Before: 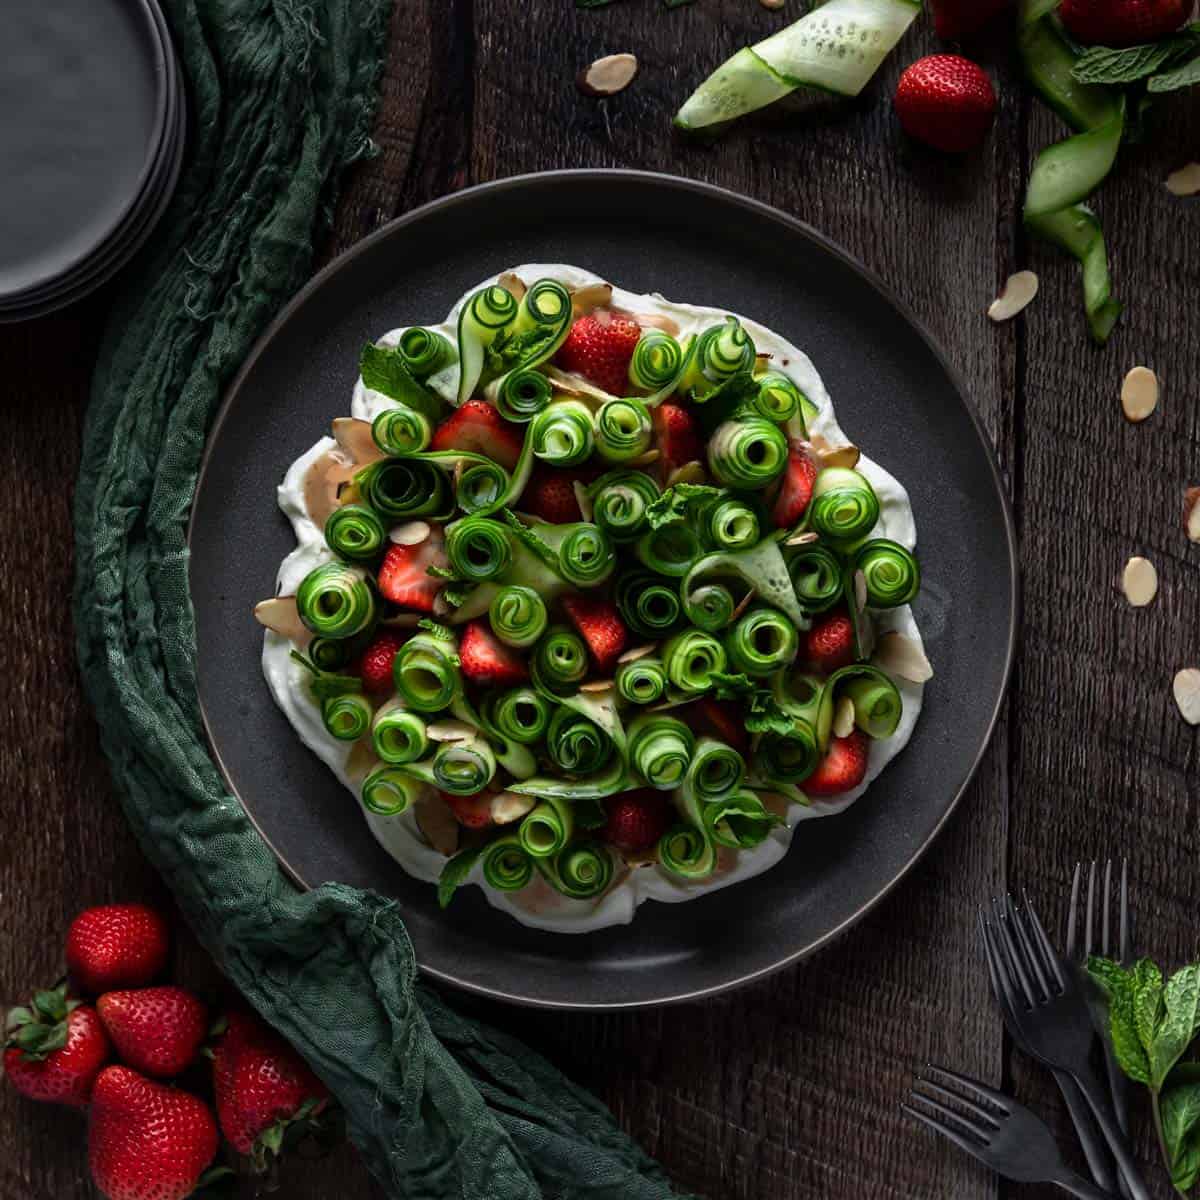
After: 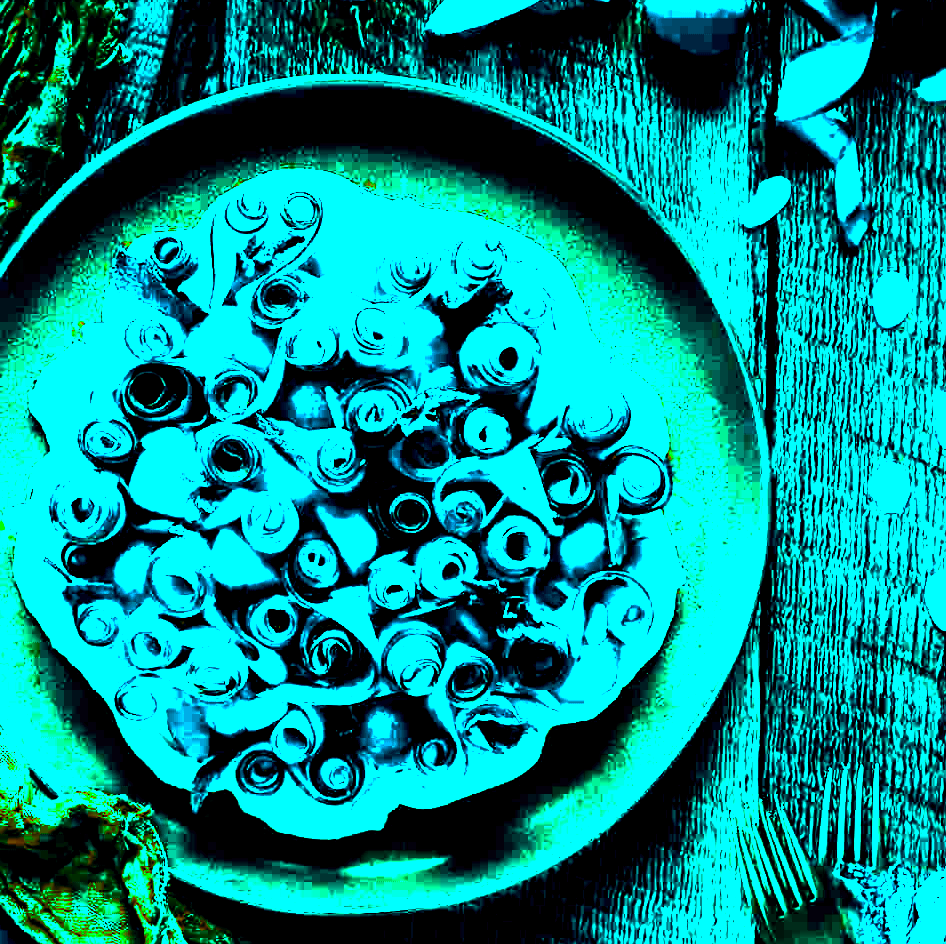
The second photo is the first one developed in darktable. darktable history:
crop and rotate: left 20.74%, top 7.912%, right 0.375%, bottom 13.378%
color balance rgb: shadows lift › luminance -18.76%, shadows lift › chroma 35.44%, power › luminance -3.76%, power › hue 142.17°, highlights gain › chroma 7.5%, highlights gain › hue 184.75°, global offset › luminance -0.52%, global offset › chroma 0.91%, global offset › hue 173.36°, shadows fall-off 300%, white fulcrum 2 EV, highlights fall-off 300%, linear chroma grading › shadows 17.19%, linear chroma grading › highlights 61.12%, linear chroma grading › global chroma 50%, hue shift -150.52°, perceptual brilliance grading › global brilliance 12%, mask middle-gray fulcrum 100%, contrast gray fulcrum 38.43%, contrast 35.15%, saturation formula JzAzBz (2021)
white balance: red 8, blue 8
